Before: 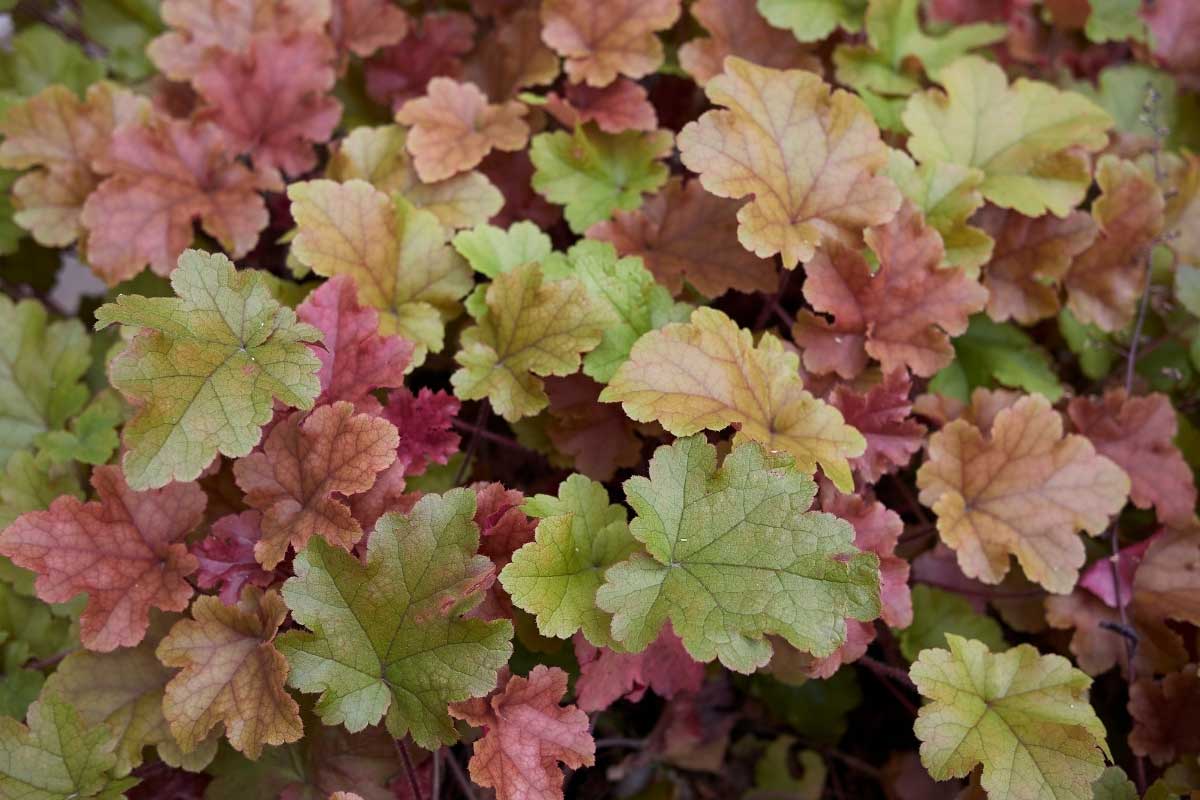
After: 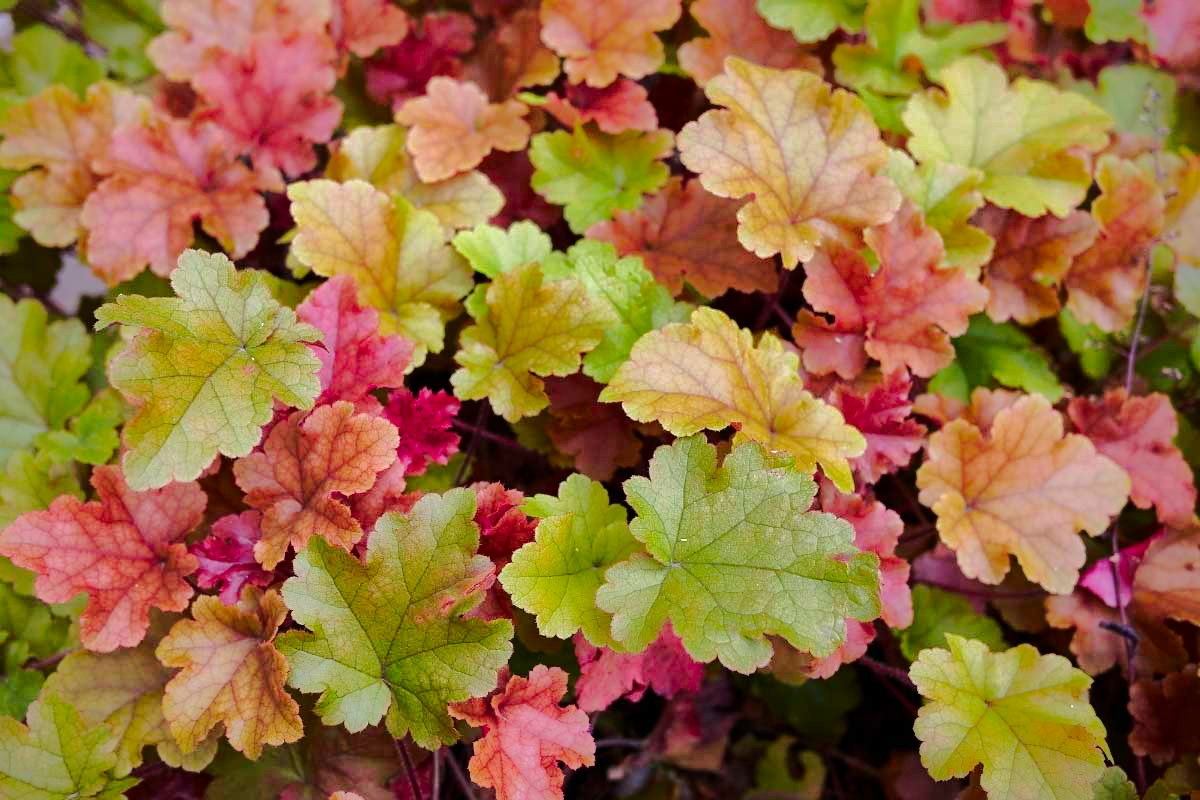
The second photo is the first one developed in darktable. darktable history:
exposure: exposure 0.587 EV, compensate exposure bias true, compensate highlight preservation false
shadows and highlights: shadows -18.69, highlights -73.17
contrast brightness saturation: contrast 0.078, saturation 0.2
tone curve: curves: ch0 [(0, 0) (0.126, 0.086) (0.338, 0.327) (0.494, 0.55) (0.703, 0.762) (1, 1)]; ch1 [(0, 0) (0.346, 0.324) (0.45, 0.431) (0.5, 0.5) (0.522, 0.517) (0.55, 0.578) (1, 1)]; ch2 [(0, 0) (0.44, 0.424) (0.501, 0.499) (0.554, 0.563) (0.622, 0.667) (0.707, 0.746) (1, 1)], preserve colors none
